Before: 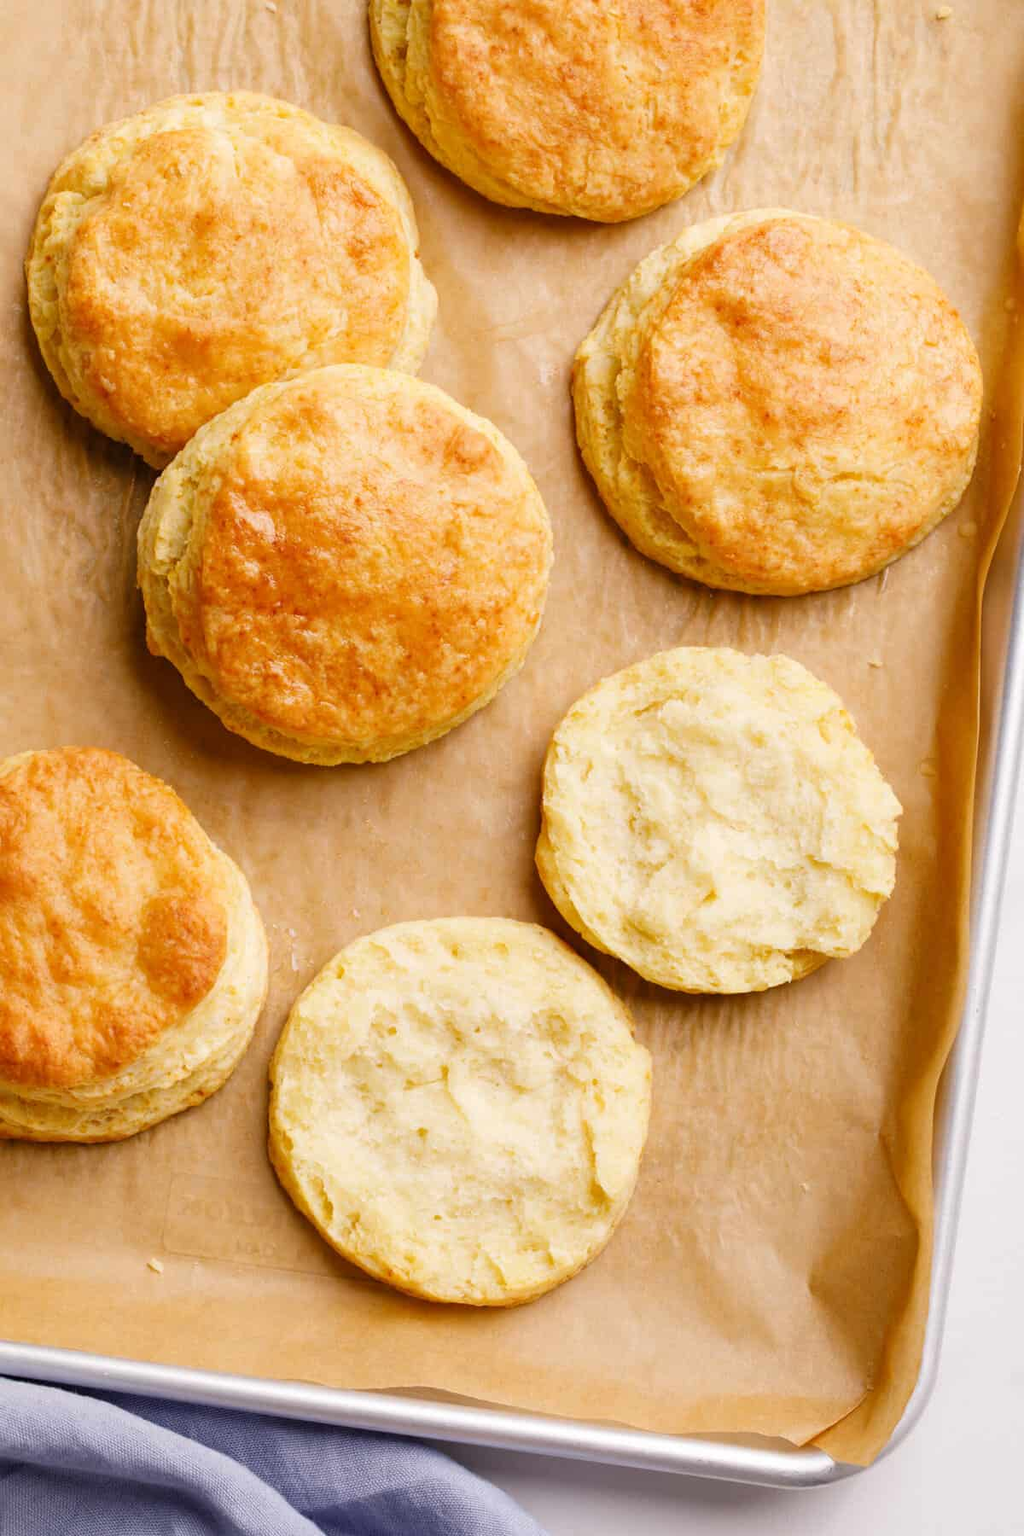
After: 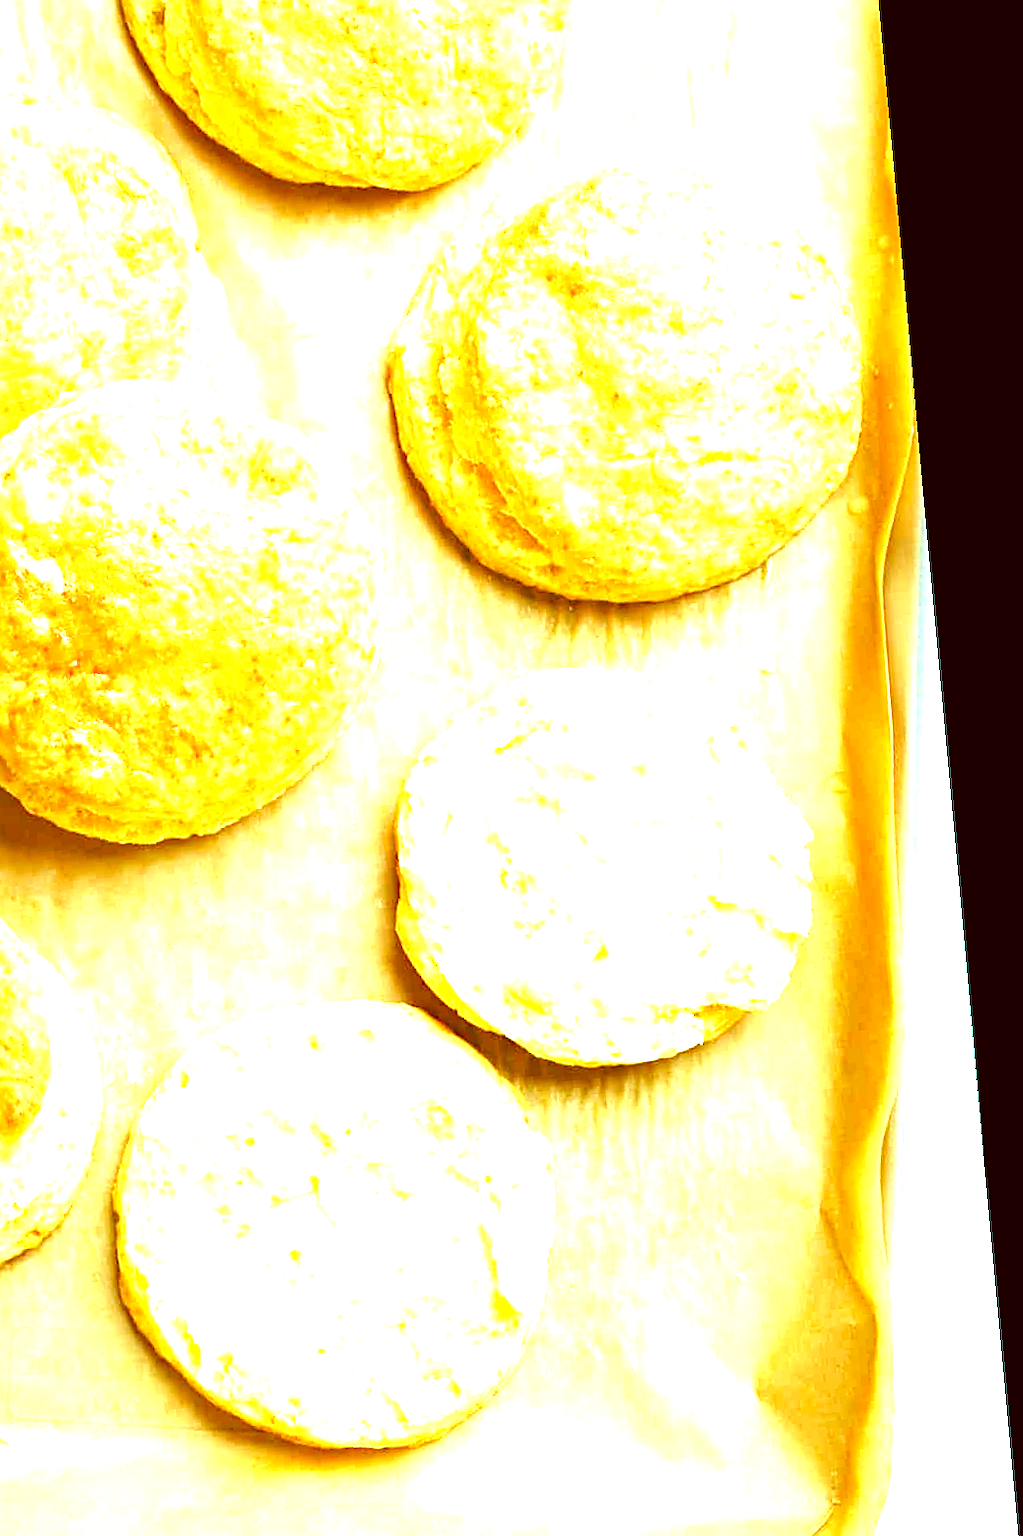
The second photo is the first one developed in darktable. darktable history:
crop: left 23.095%, top 5.827%, bottom 11.854%
color correction: highlights a* -5.3, highlights b* 9.8, shadows a* 9.8, shadows b* 24.26
exposure: black level correction 0, exposure 1.975 EV, compensate exposure bias true, compensate highlight preservation false
sharpen: on, module defaults
rotate and perspective: rotation -5.2°, automatic cropping off
color balance rgb: shadows lift › chroma 7.23%, shadows lift › hue 246.48°, highlights gain › chroma 5.38%, highlights gain › hue 196.93°, white fulcrum 1 EV
